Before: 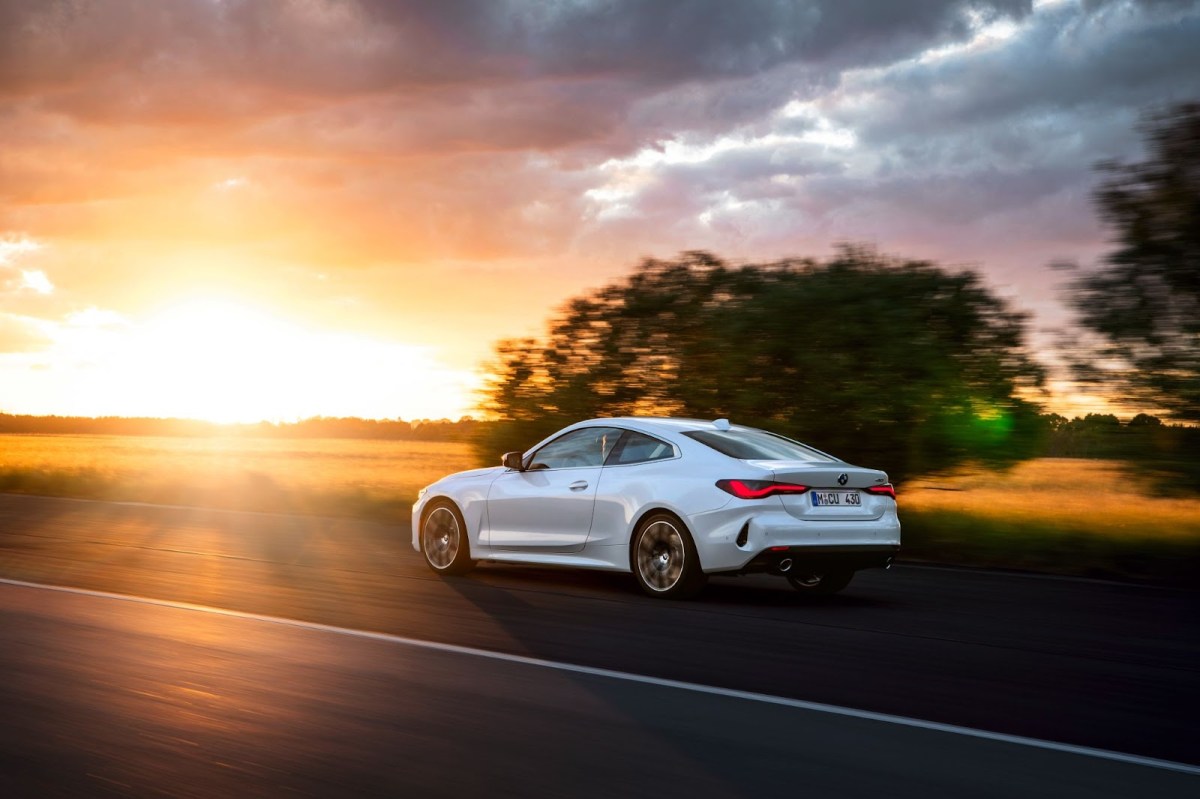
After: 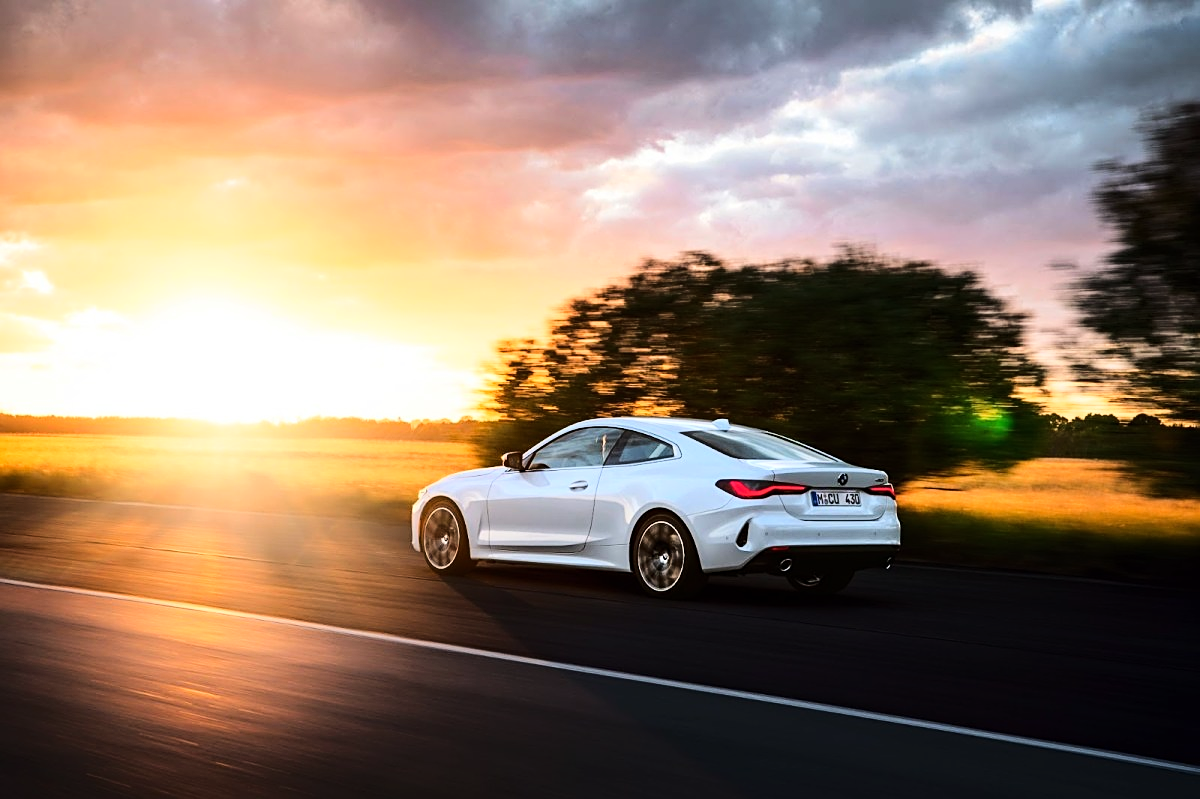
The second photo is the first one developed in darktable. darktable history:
base curve: curves: ch0 [(0, 0) (0.036, 0.025) (0.121, 0.166) (0.206, 0.329) (0.605, 0.79) (1, 1)]
sharpen: on, module defaults
